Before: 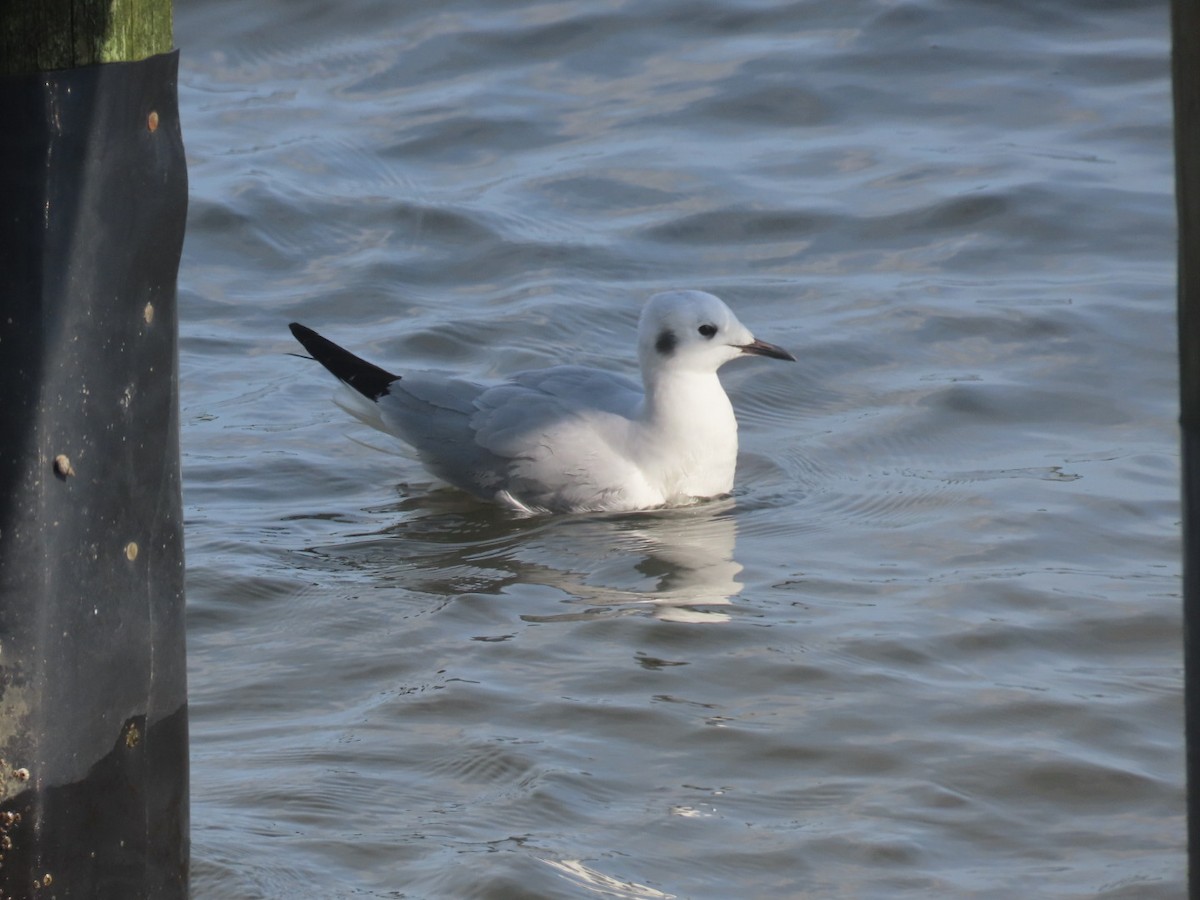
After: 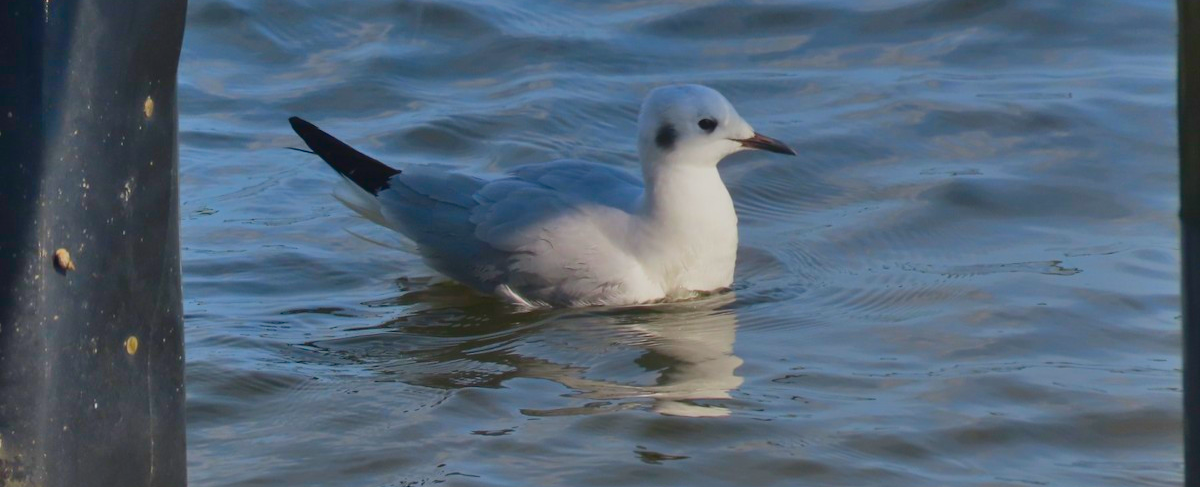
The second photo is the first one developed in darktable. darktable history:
shadows and highlights: low approximation 0.01, soften with gaussian
crop and rotate: top 22.923%, bottom 22.935%
exposure: exposure 0.517 EV, compensate exposure bias true, compensate highlight preservation false
color balance rgb: linear chroma grading › global chroma 13.725%, perceptual saturation grading › global saturation 30.691%, contrast -29.669%
contrast brightness saturation: contrast 0.098, brightness -0.271, saturation 0.138
